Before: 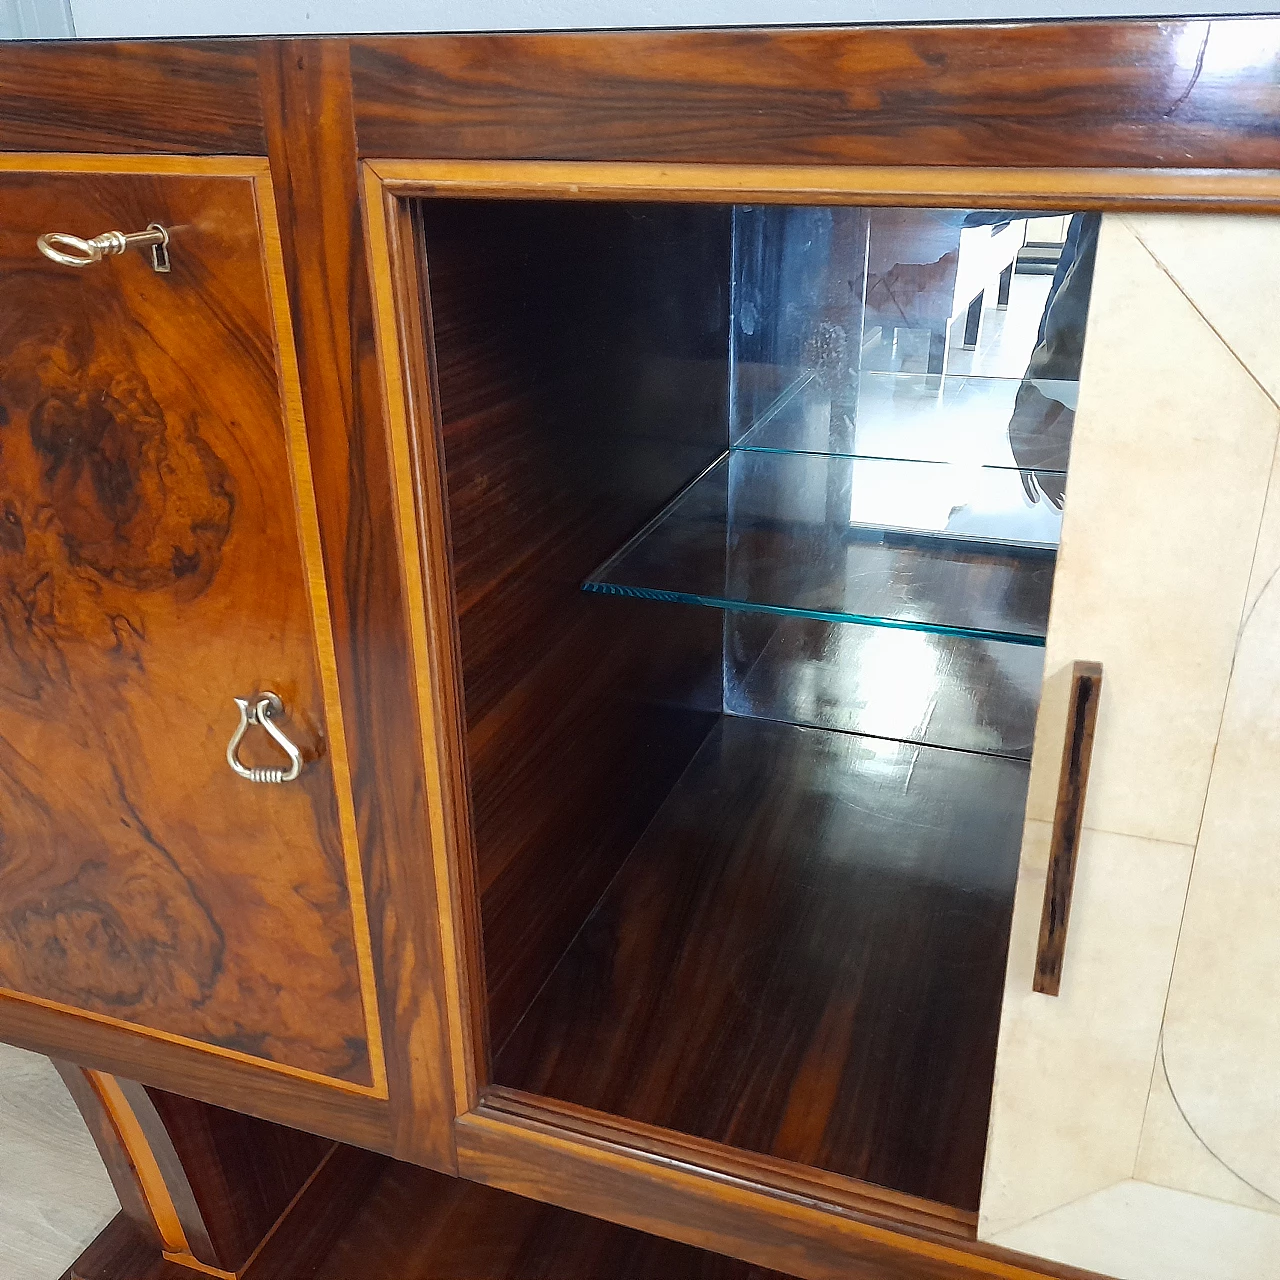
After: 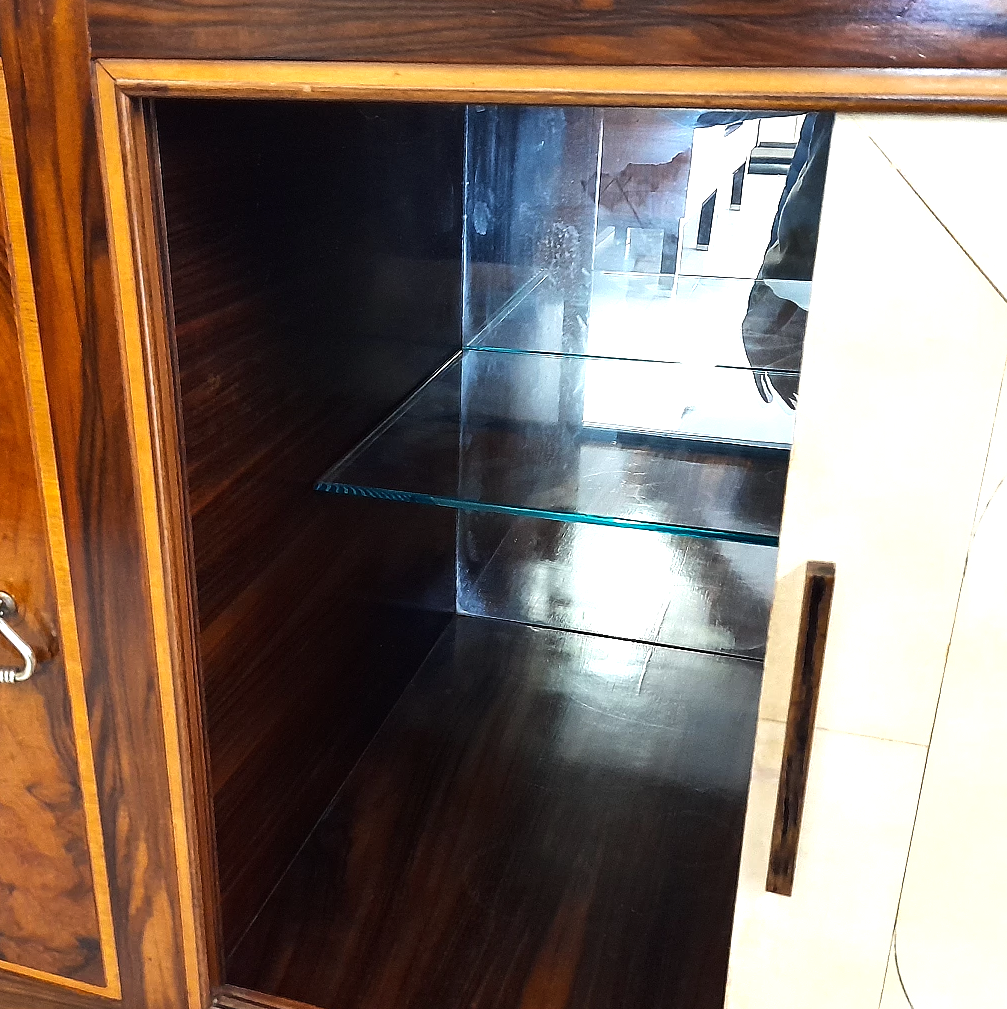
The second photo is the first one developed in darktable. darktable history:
crop and rotate: left 20.926%, top 7.838%, right 0.331%, bottom 13.298%
tone equalizer: -8 EV -0.752 EV, -7 EV -0.674 EV, -6 EV -0.592 EV, -5 EV -0.398 EV, -3 EV 0.379 EV, -2 EV 0.6 EV, -1 EV 0.695 EV, +0 EV 0.726 EV, edges refinement/feathering 500, mask exposure compensation -1.57 EV, preserve details no
shadows and highlights: shadows 20.95, highlights -36.67, soften with gaussian
